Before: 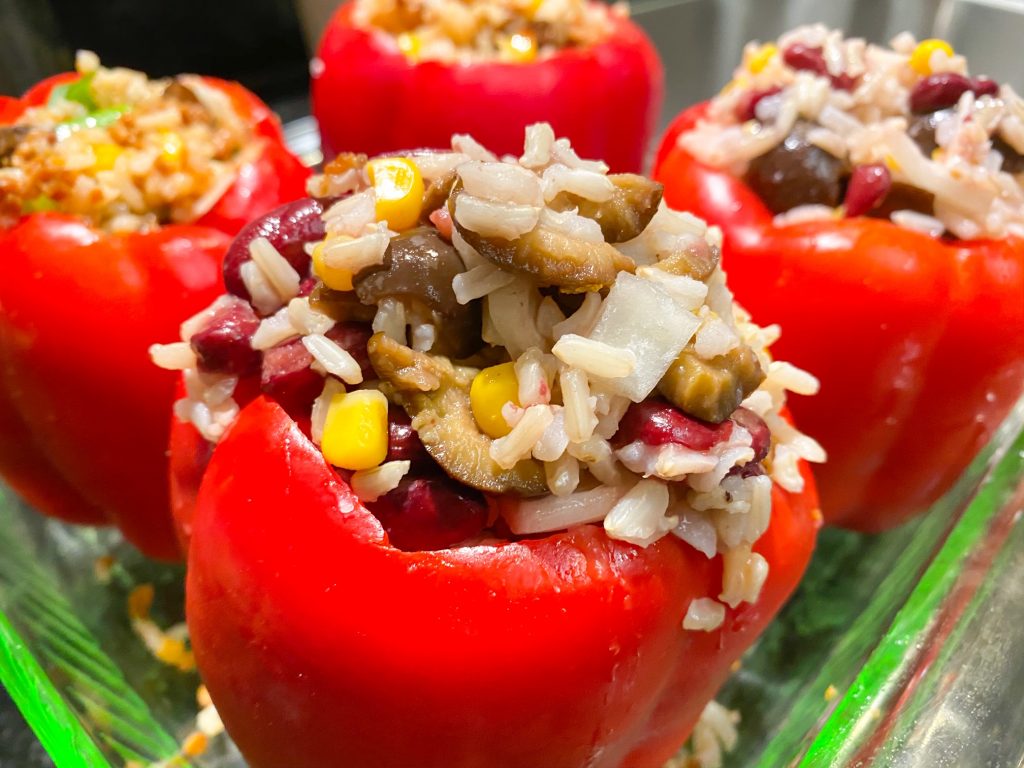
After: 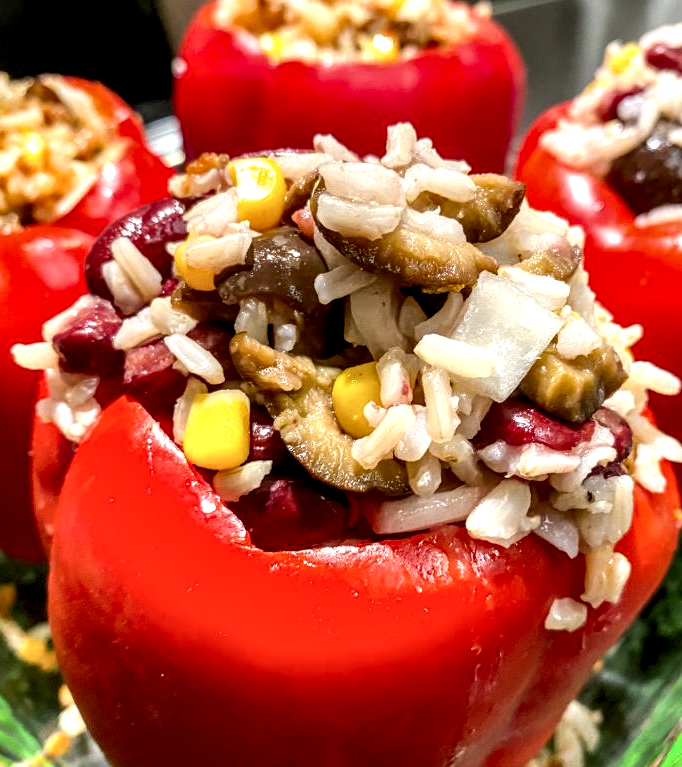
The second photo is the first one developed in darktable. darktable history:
crop and rotate: left 13.537%, right 19.796%
local contrast: highlights 20%, detail 197%
